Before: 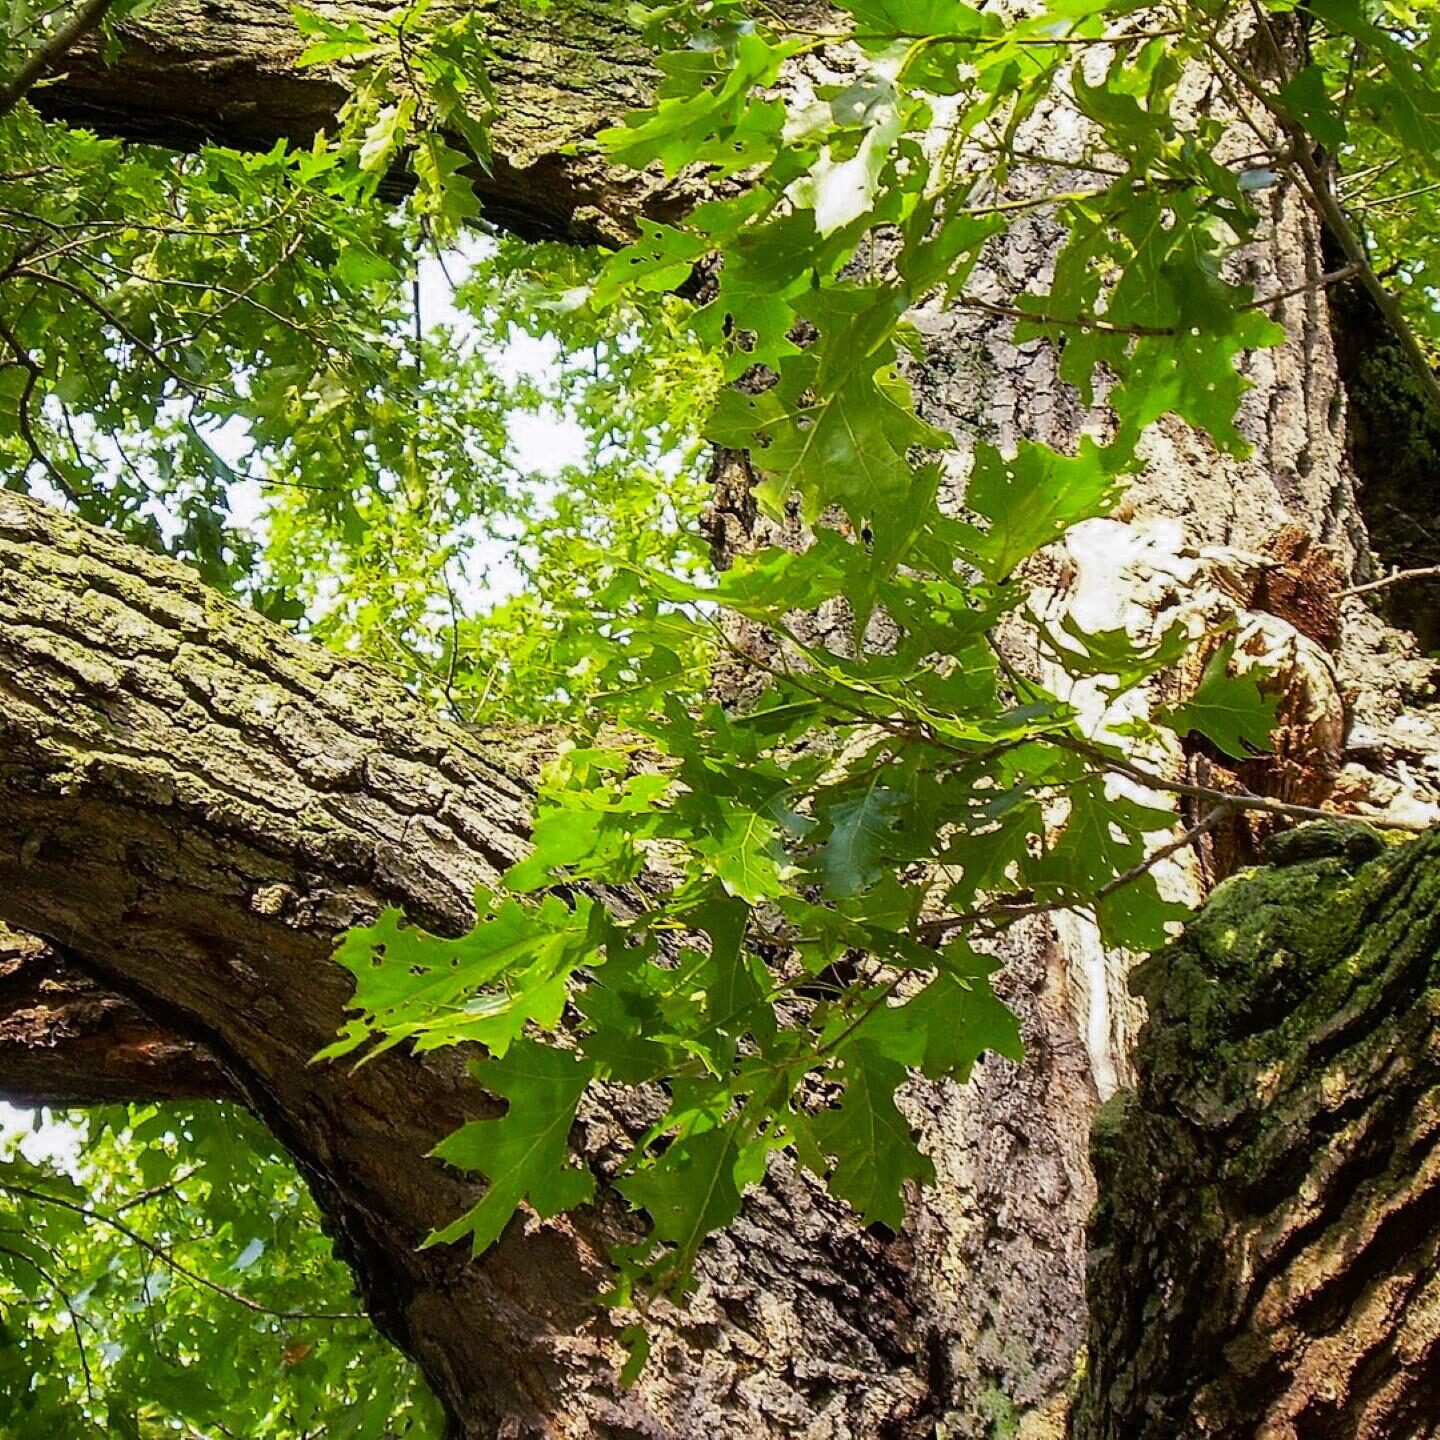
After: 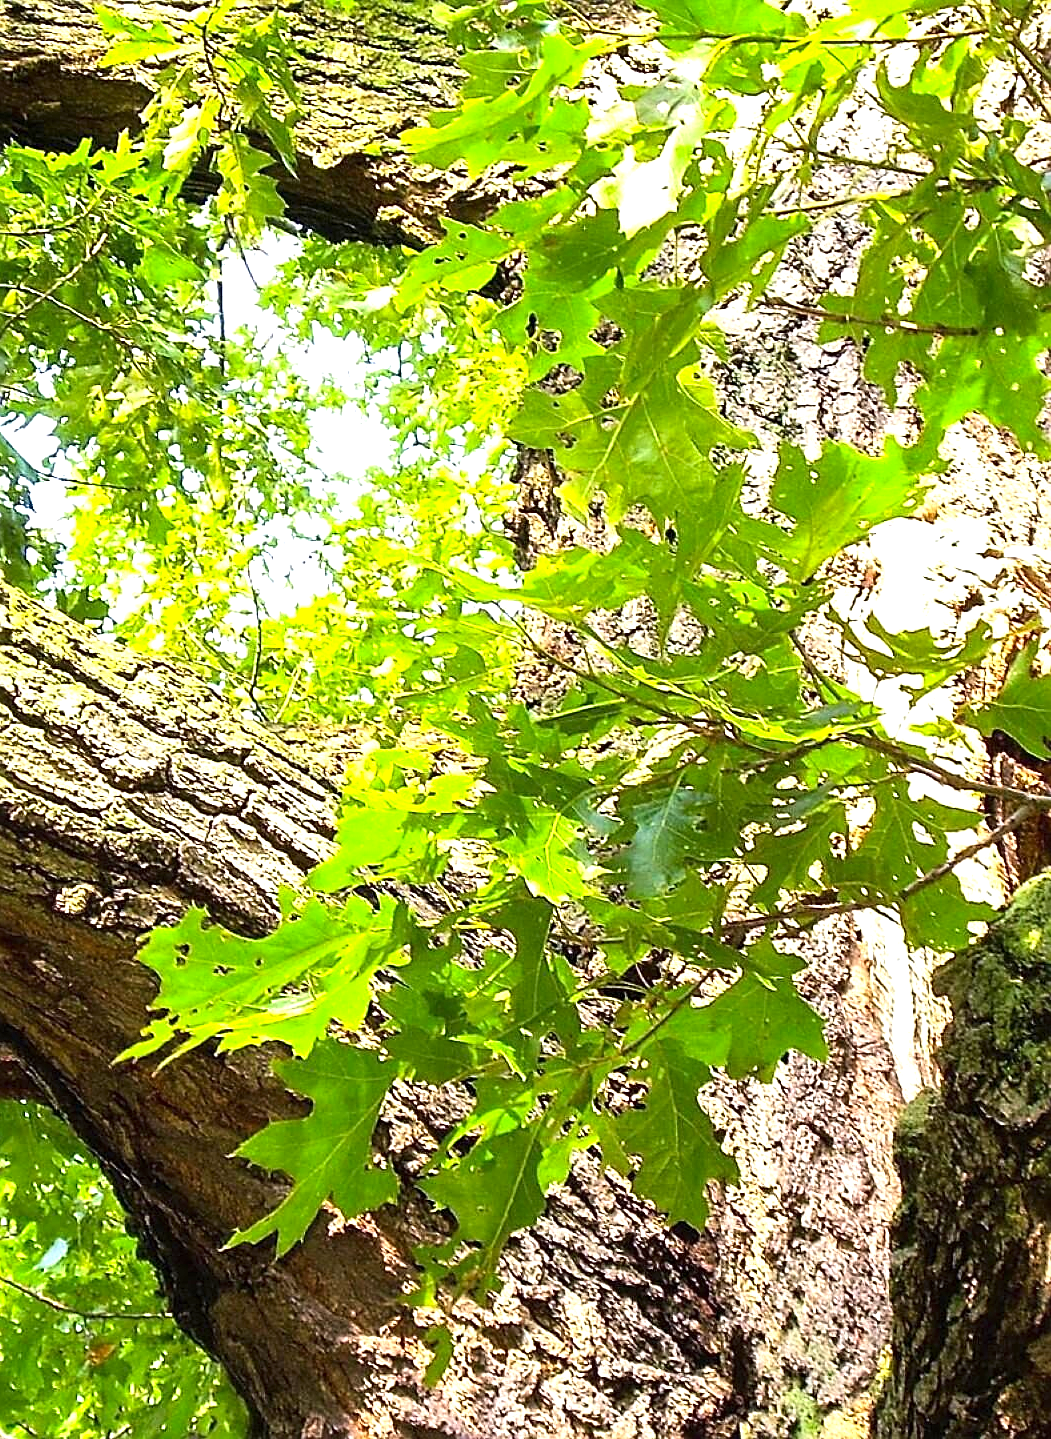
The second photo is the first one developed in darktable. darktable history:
crop: left 13.651%, top 0%, right 13.358%
exposure: black level correction 0, exposure 1.105 EV, compensate exposure bias true, compensate highlight preservation false
sharpen: on, module defaults
contrast brightness saturation: contrast 0.102, brightness 0.034, saturation 0.094
